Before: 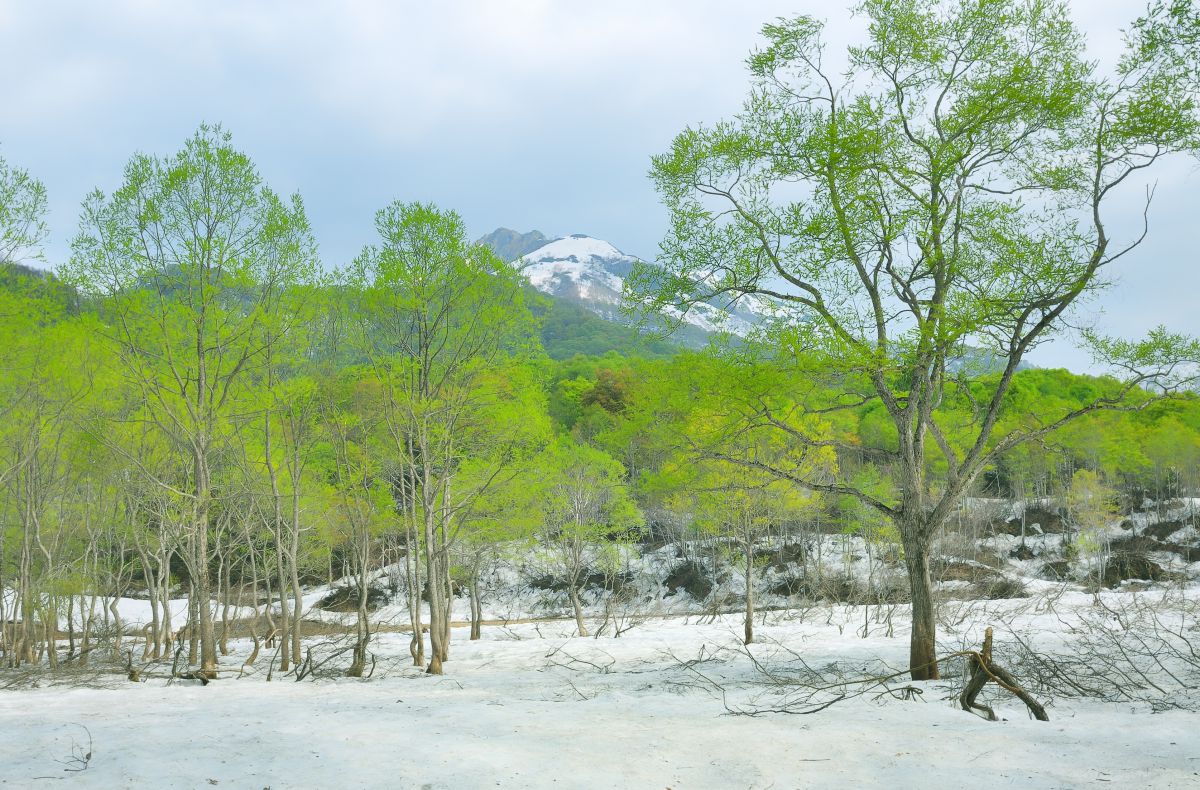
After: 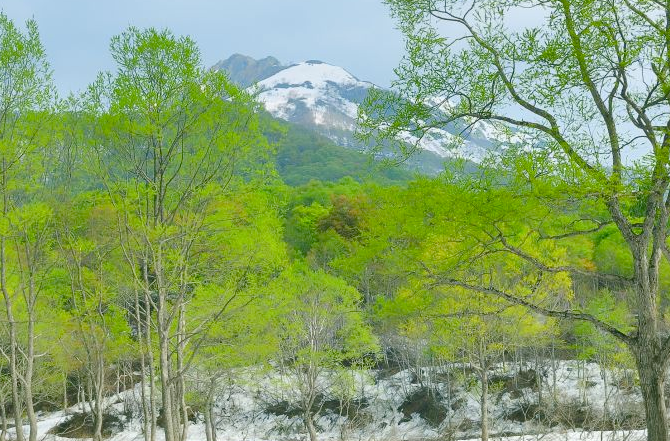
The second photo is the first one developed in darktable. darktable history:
color balance rgb: perceptual saturation grading › global saturation 20%, perceptual saturation grading › highlights -25%, perceptual saturation grading › shadows 25%
crop and rotate: left 22.13%, top 22.054%, right 22.026%, bottom 22.102%
